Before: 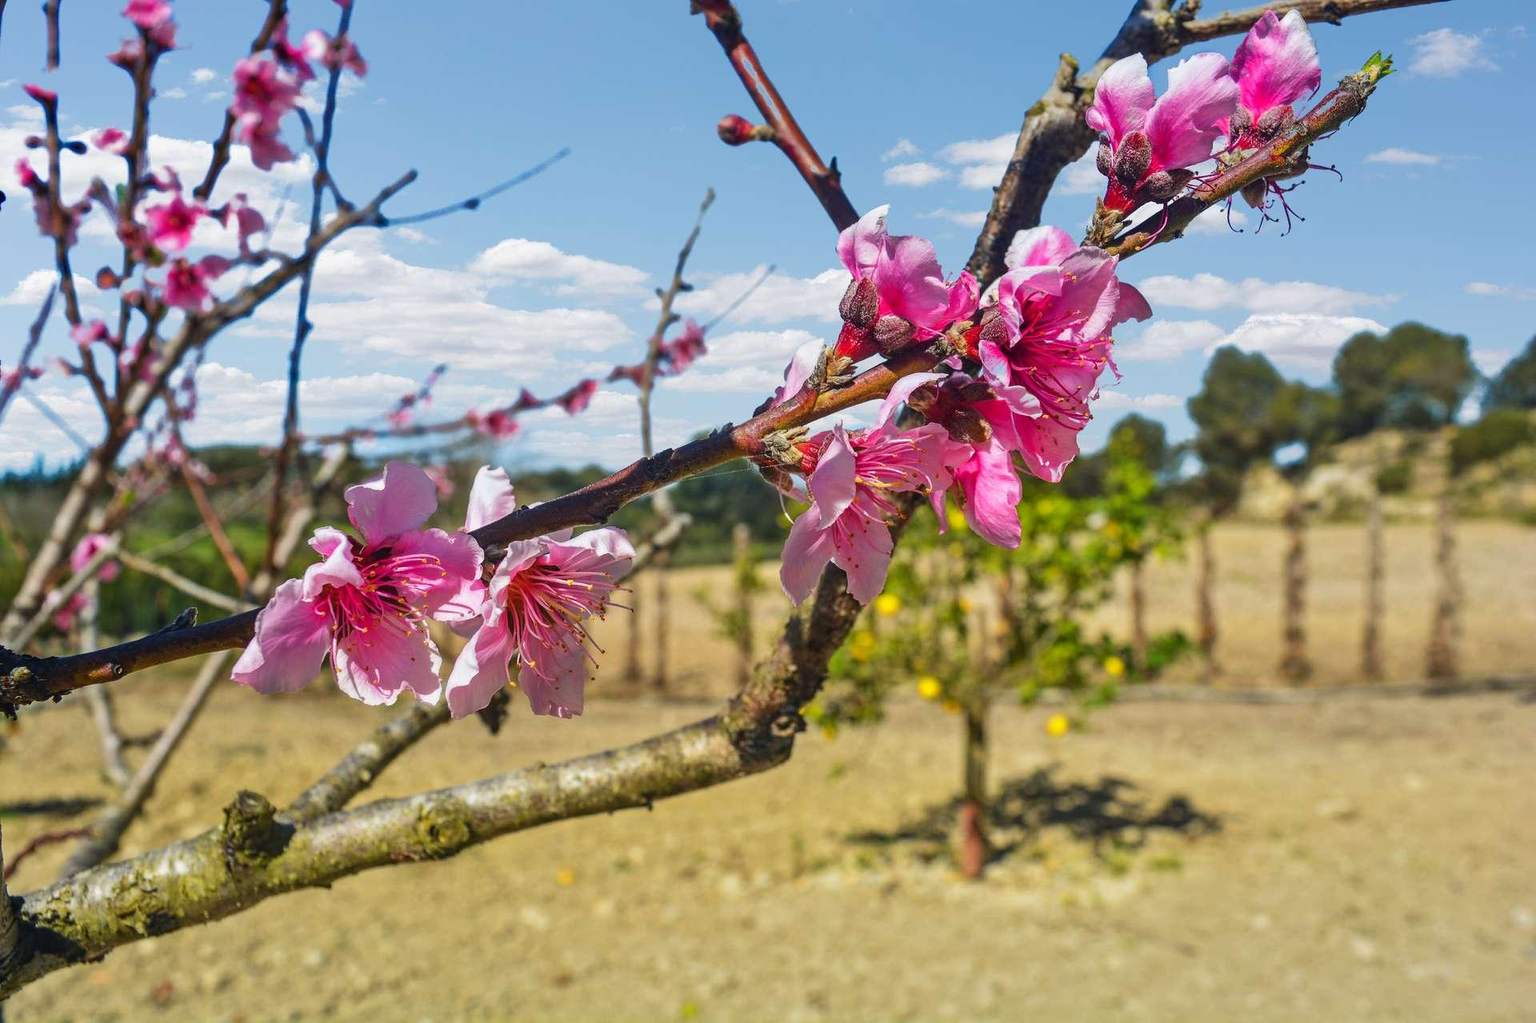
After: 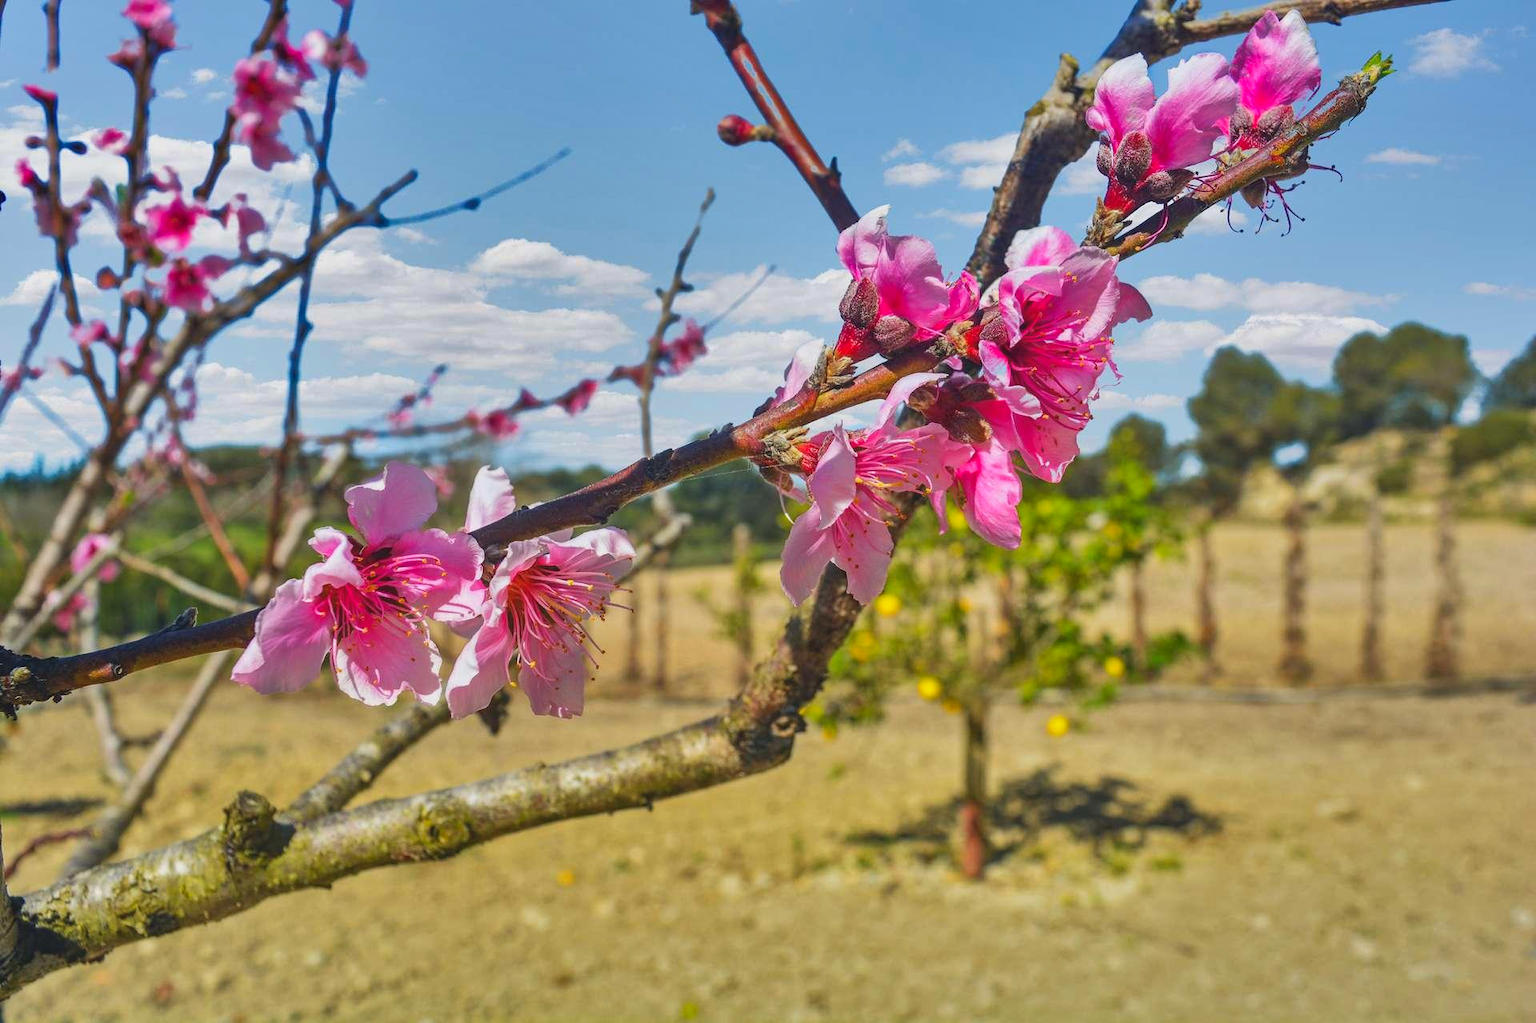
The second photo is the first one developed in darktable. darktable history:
contrast brightness saturation: contrast -0.1, brightness 0.05, saturation 0.08
shadows and highlights: radius 118.69, shadows 42.21, highlights -61.56, soften with gaussian
